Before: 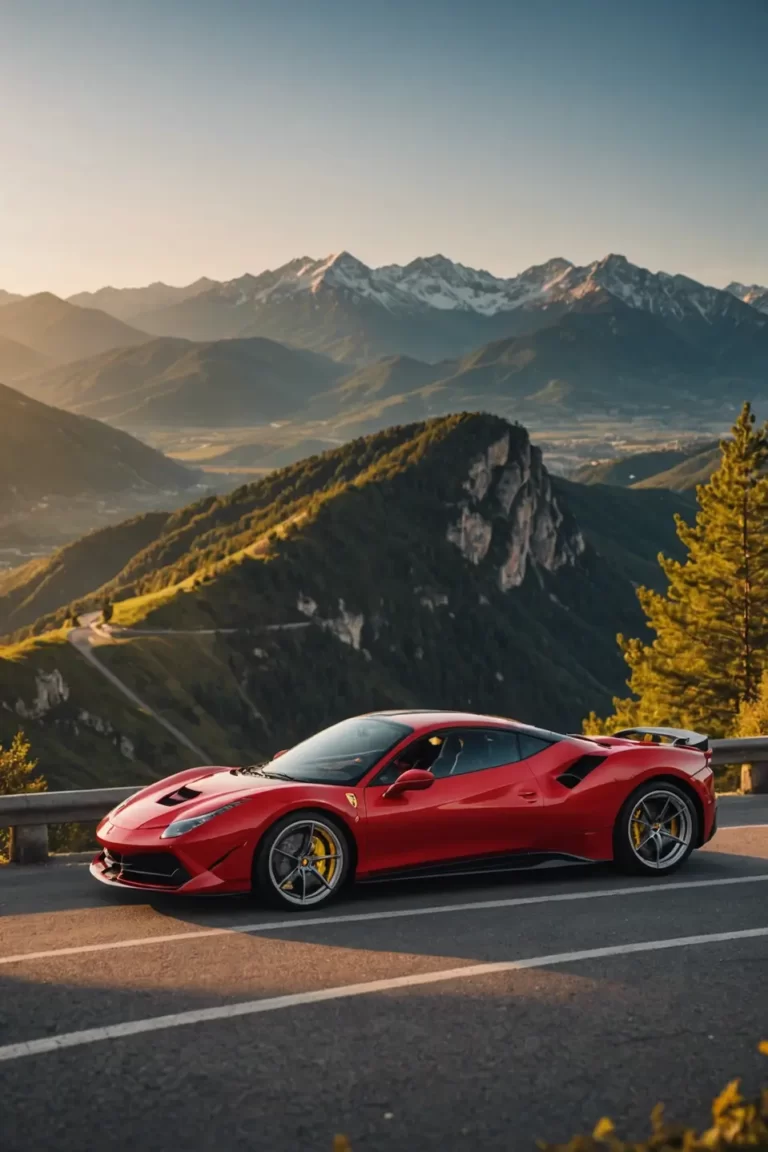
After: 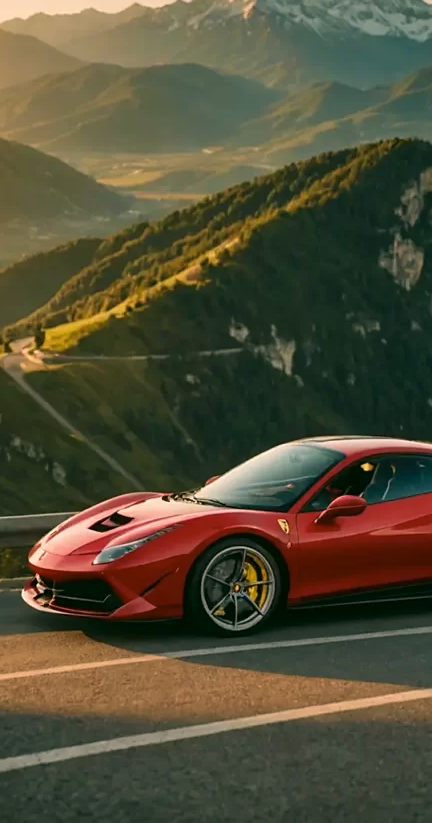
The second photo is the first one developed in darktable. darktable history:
sharpen: radius 1.559, amount 0.373, threshold 1.271
velvia: strength 36.57%
color correction: highlights a* 4.02, highlights b* 4.98, shadows a* -7.55, shadows b* 4.98
color balance rgb: perceptual saturation grading › global saturation -1%
crop: left 8.966%, top 23.852%, right 34.699%, bottom 4.703%
